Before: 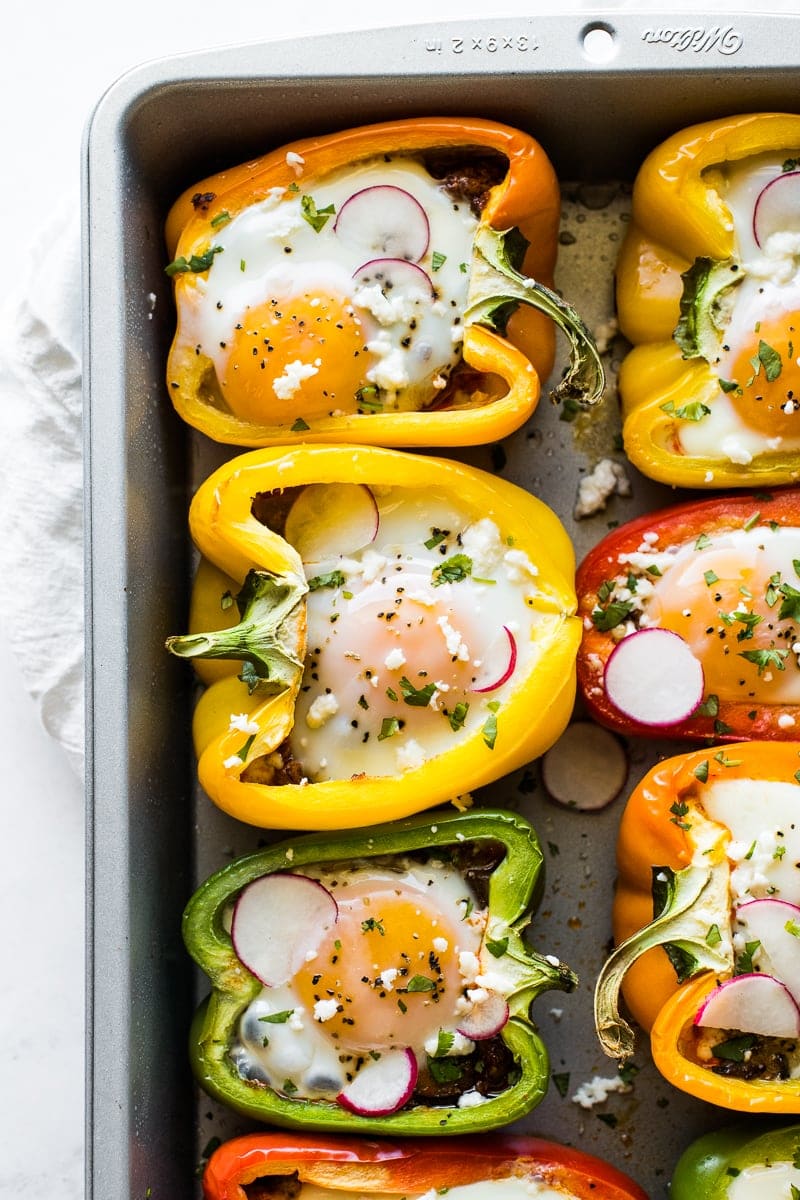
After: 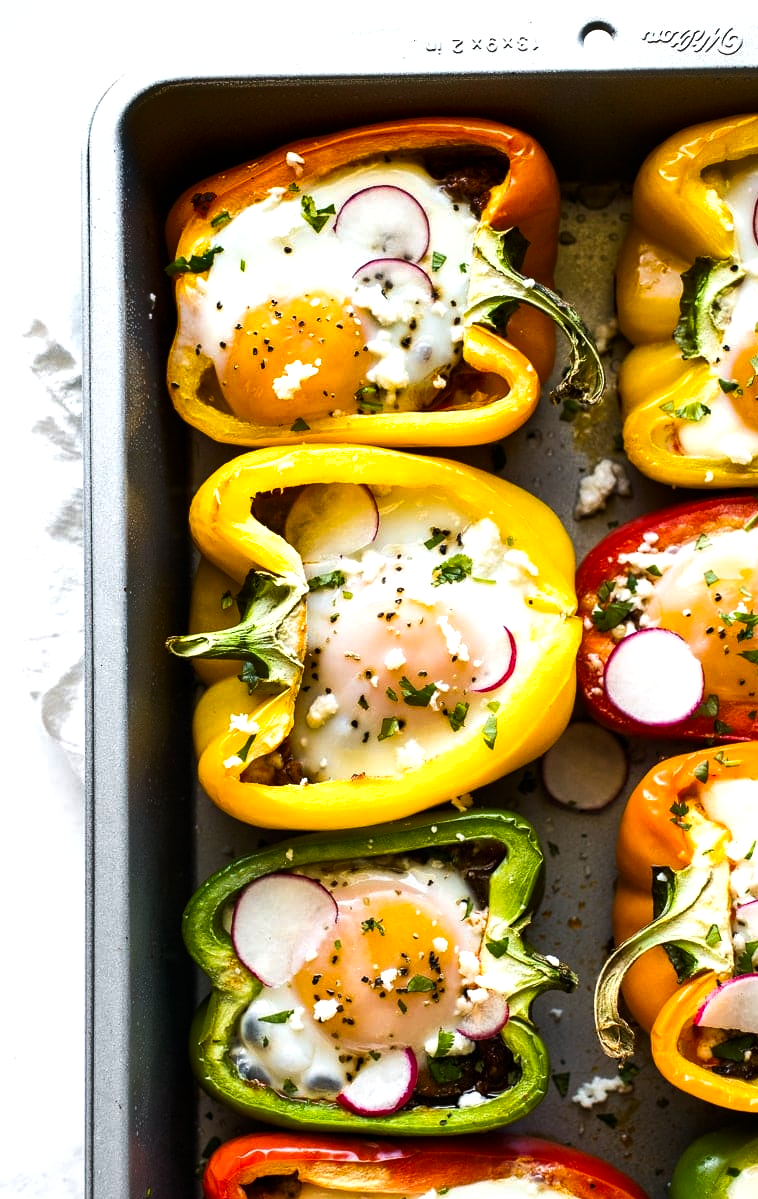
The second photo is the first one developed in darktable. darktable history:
tone equalizer: -8 EV -0.408 EV, -7 EV -0.412 EV, -6 EV -0.298 EV, -5 EV -0.216 EV, -3 EV 0.199 EV, -2 EV 0.348 EV, -1 EV 0.364 EV, +0 EV 0.437 EV
shadows and highlights: radius 336.42, shadows 28.18, soften with gaussian
crop and rotate: right 5.203%
